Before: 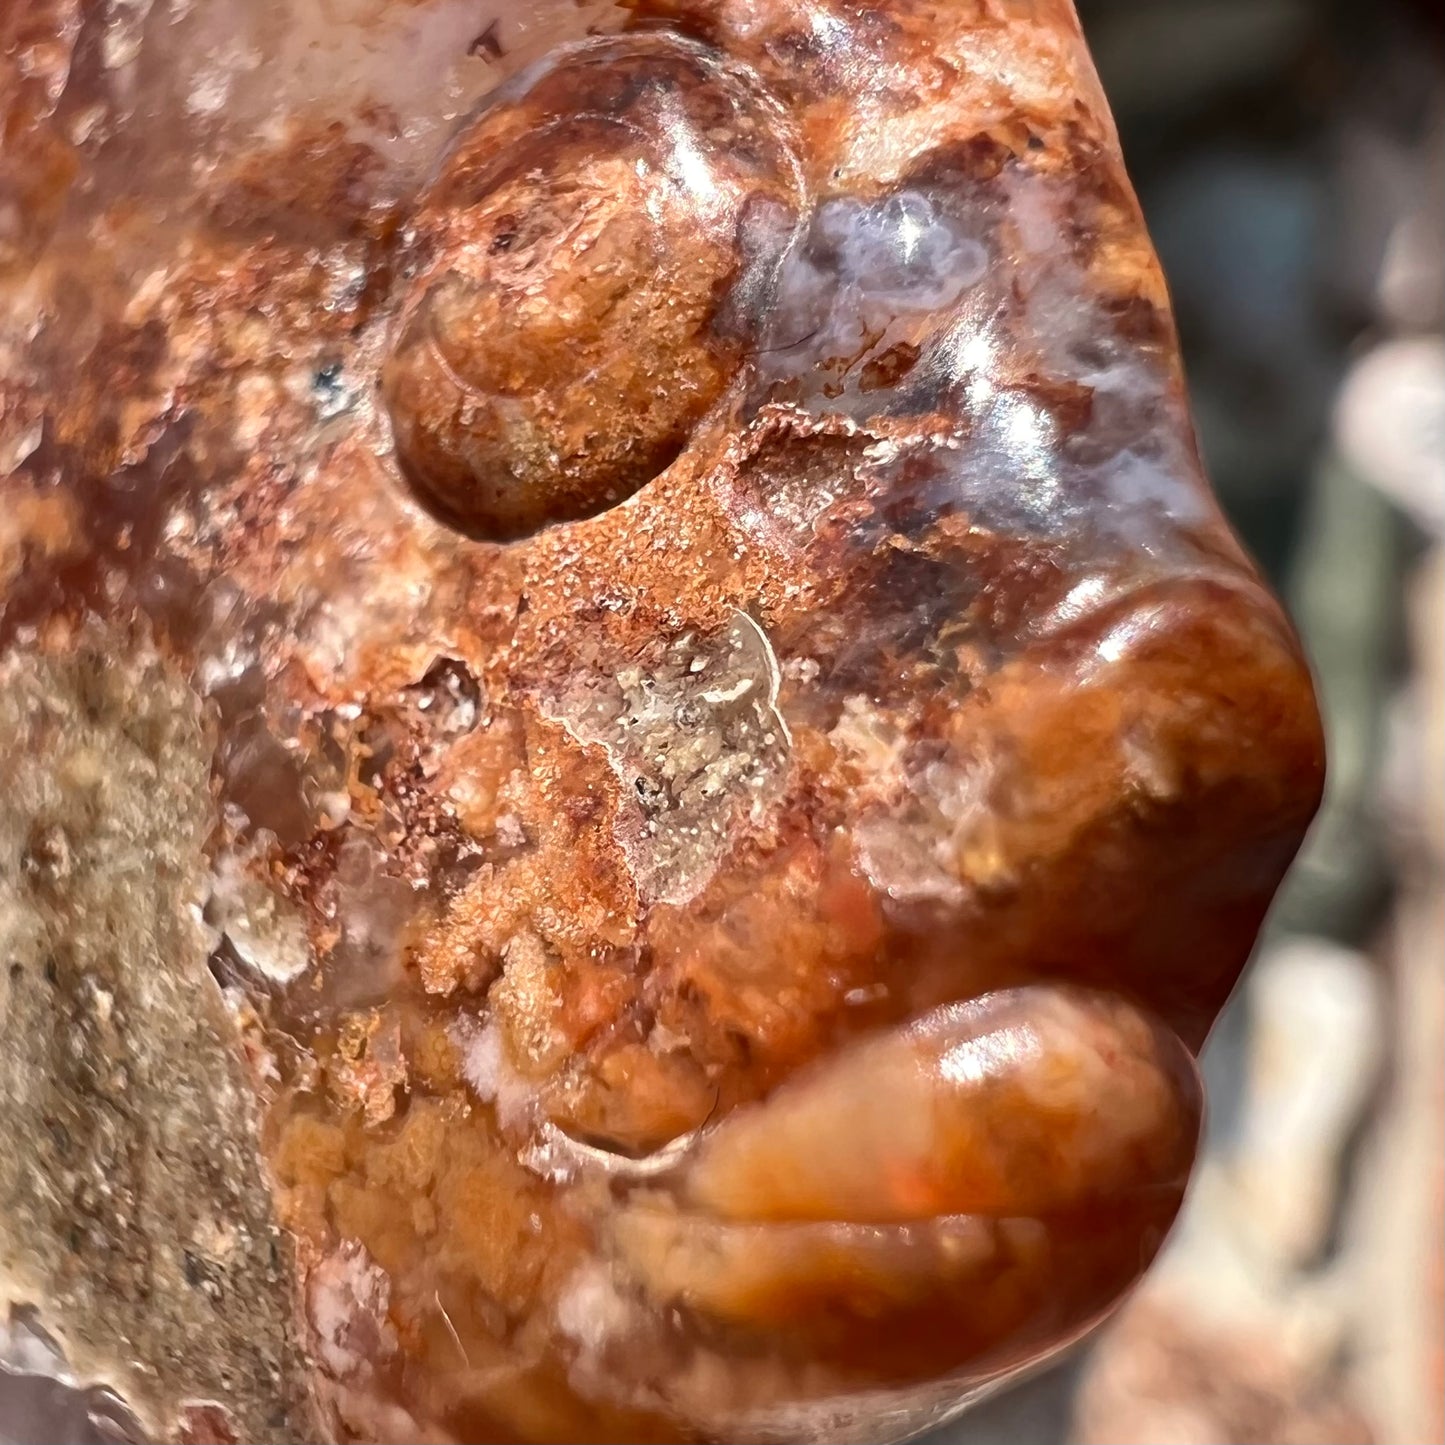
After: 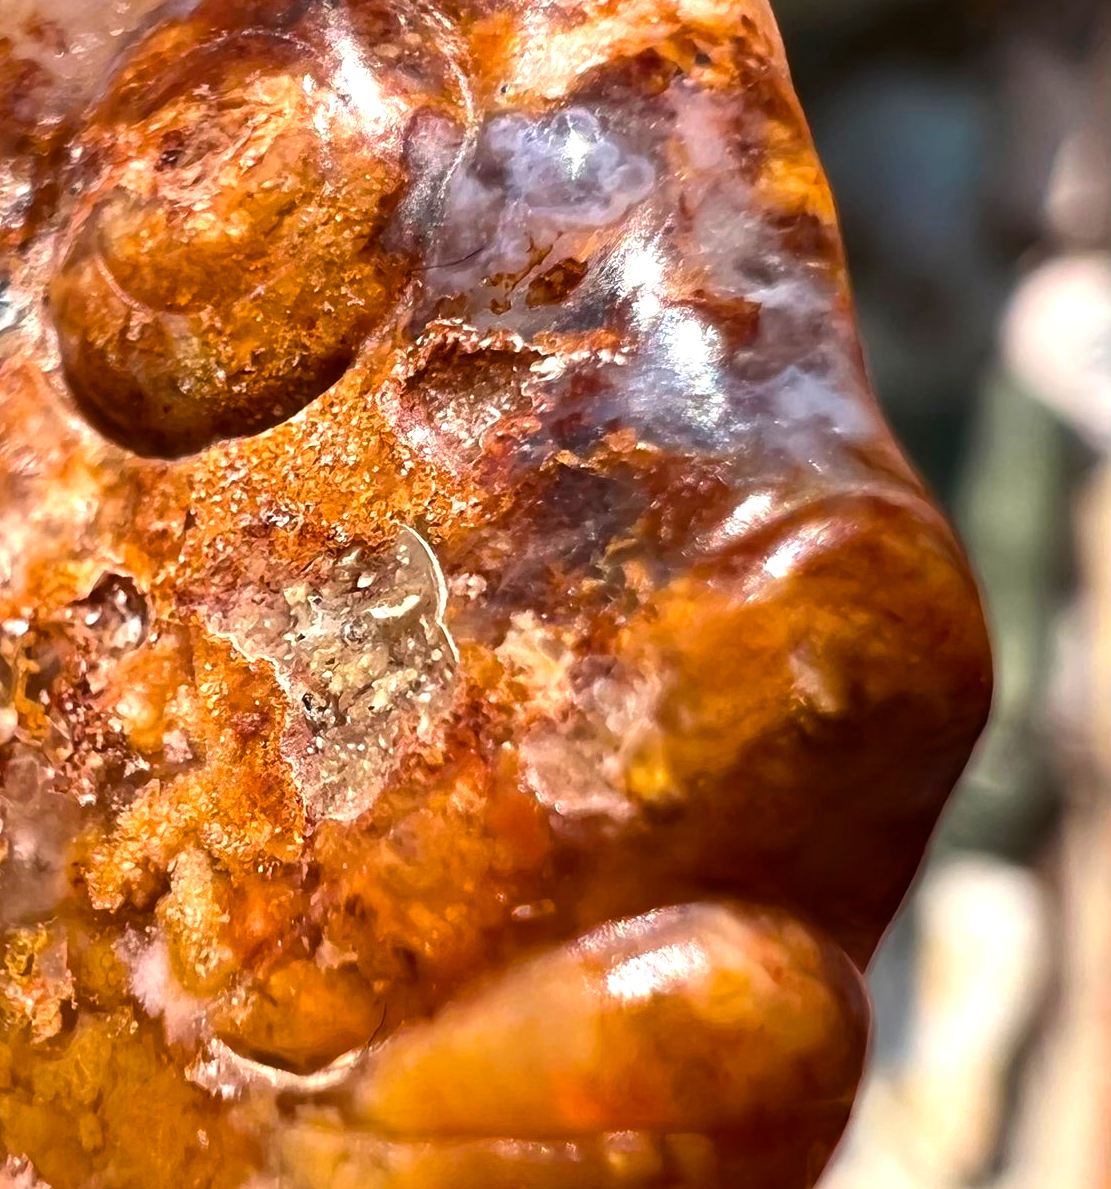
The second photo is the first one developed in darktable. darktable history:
crop: left 23.087%, top 5.858%, bottom 11.842%
color balance rgb: linear chroma grading › global chroma 10.151%, perceptual saturation grading › global saturation 30.785%, perceptual brilliance grading › highlights 9.83%, perceptual brilliance grading › shadows -4.897%
